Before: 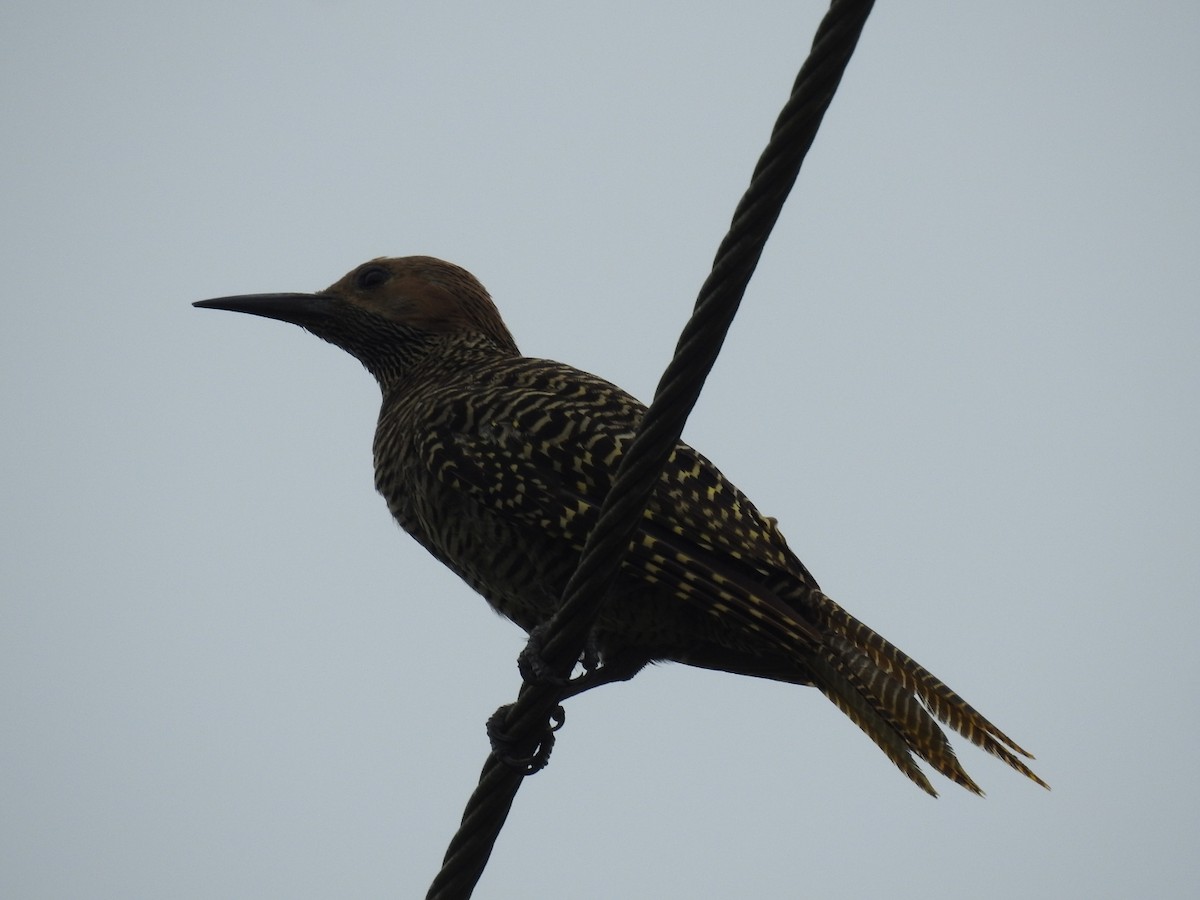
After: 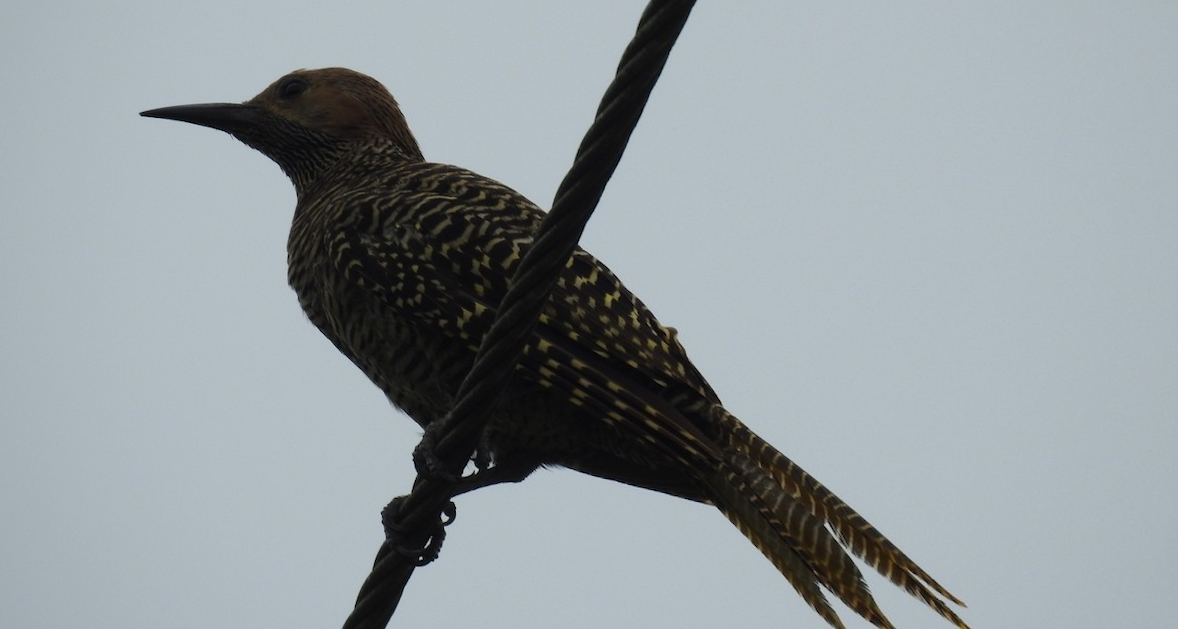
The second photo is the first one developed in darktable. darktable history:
crop and rotate: top 18.507%
rotate and perspective: rotation 1.69°, lens shift (vertical) -0.023, lens shift (horizontal) -0.291, crop left 0.025, crop right 0.988, crop top 0.092, crop bottom 0.842
